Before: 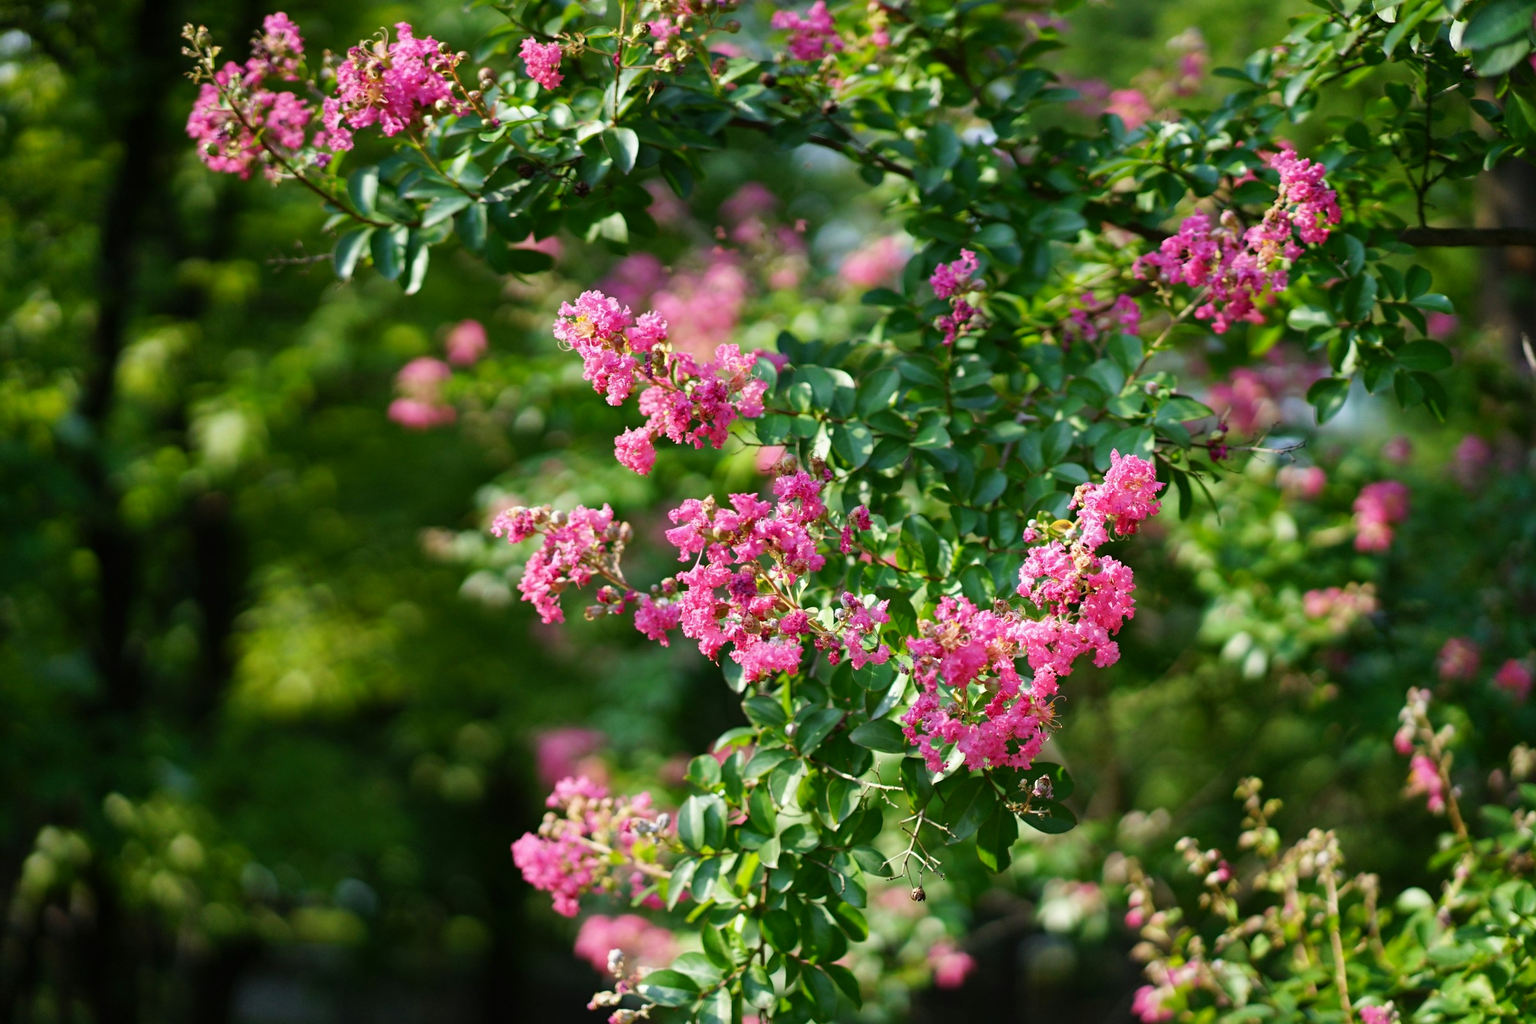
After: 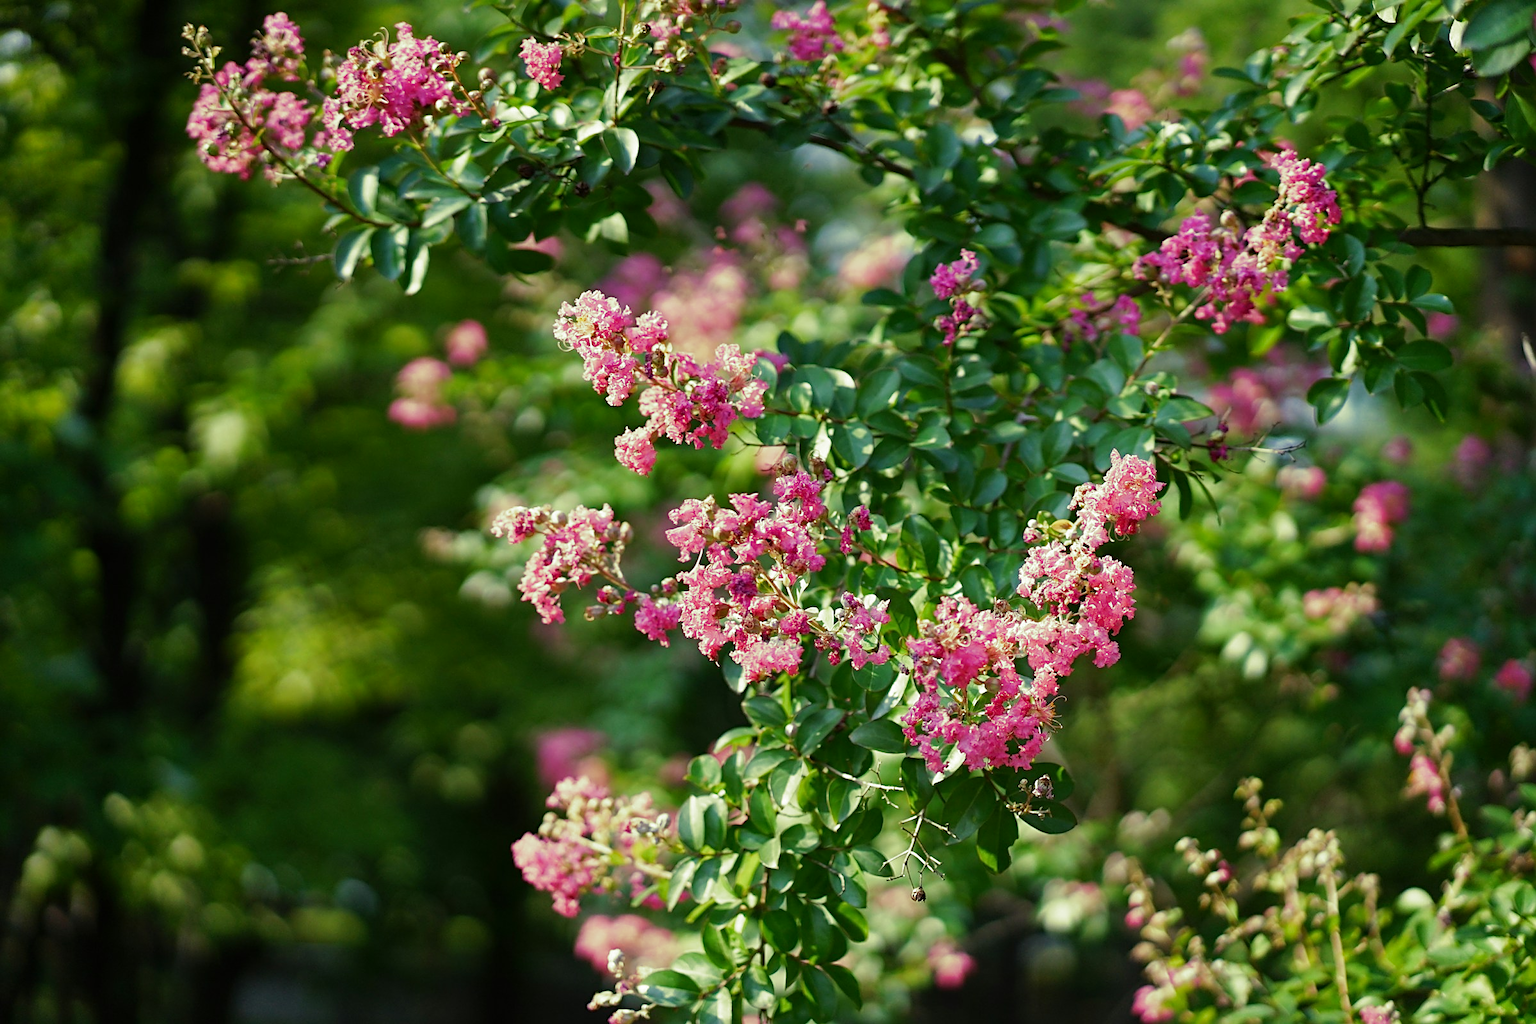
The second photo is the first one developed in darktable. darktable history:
sharpen: on, module defaults
split-toning: shadows › hue 290.82°, shadows › saturation 0.34, highlights › saturation 0.38, balance 0, compress 50%
